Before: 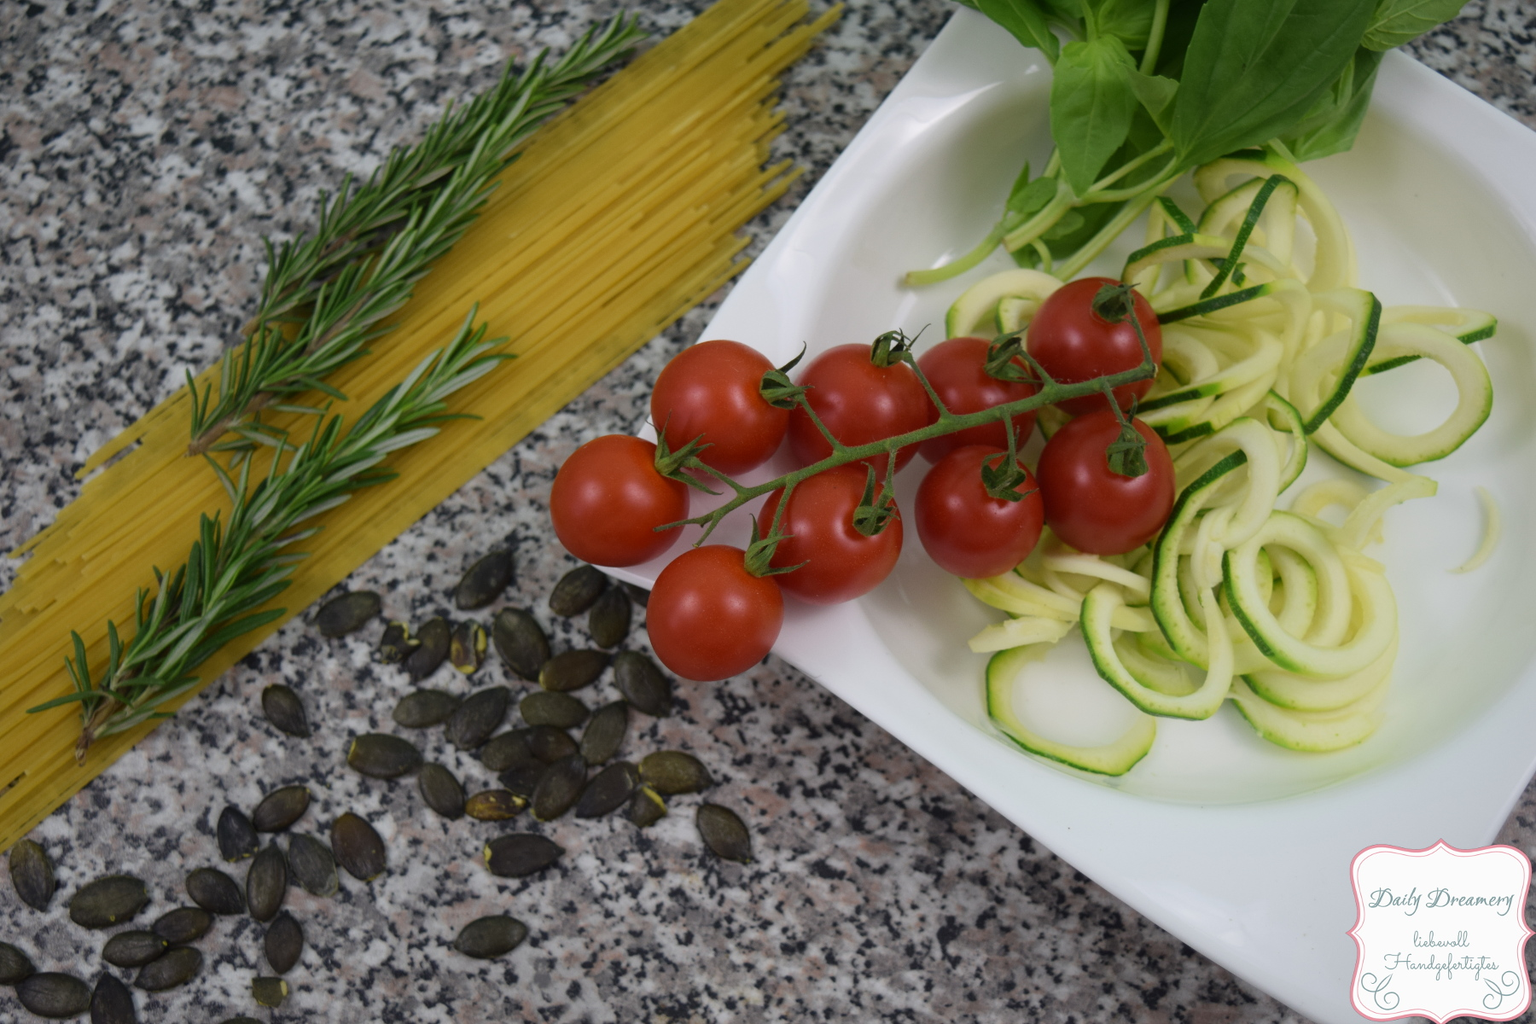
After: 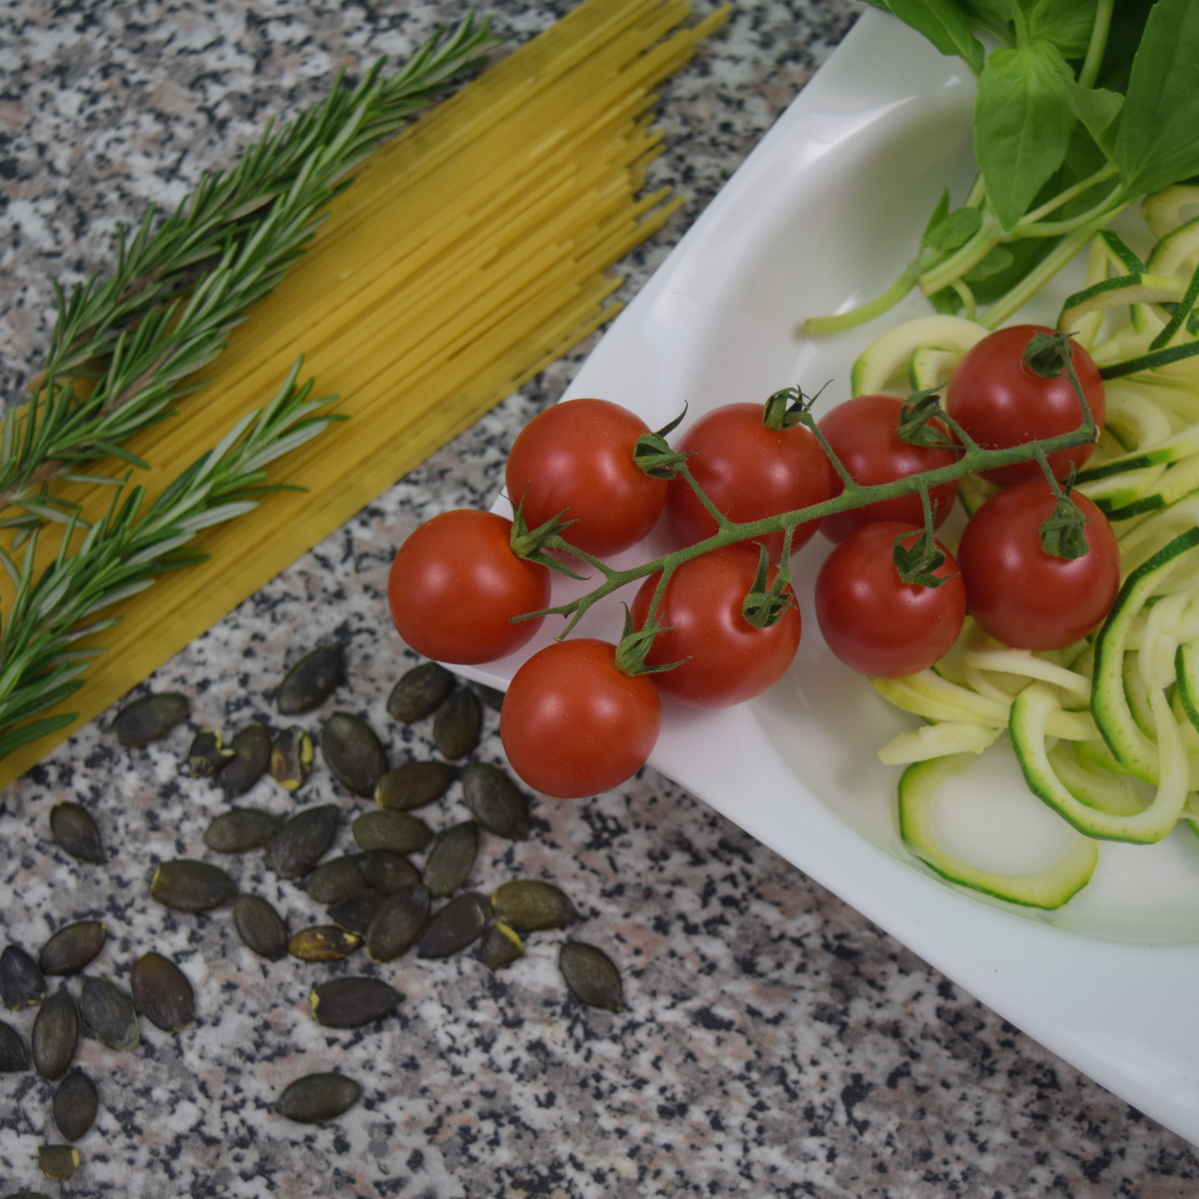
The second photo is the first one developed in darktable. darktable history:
crop and rotate: left 14.319%, right 19.065%
shadows and highlights: shadows 39.23, highlights -60.1
local contrast: detail 109%
